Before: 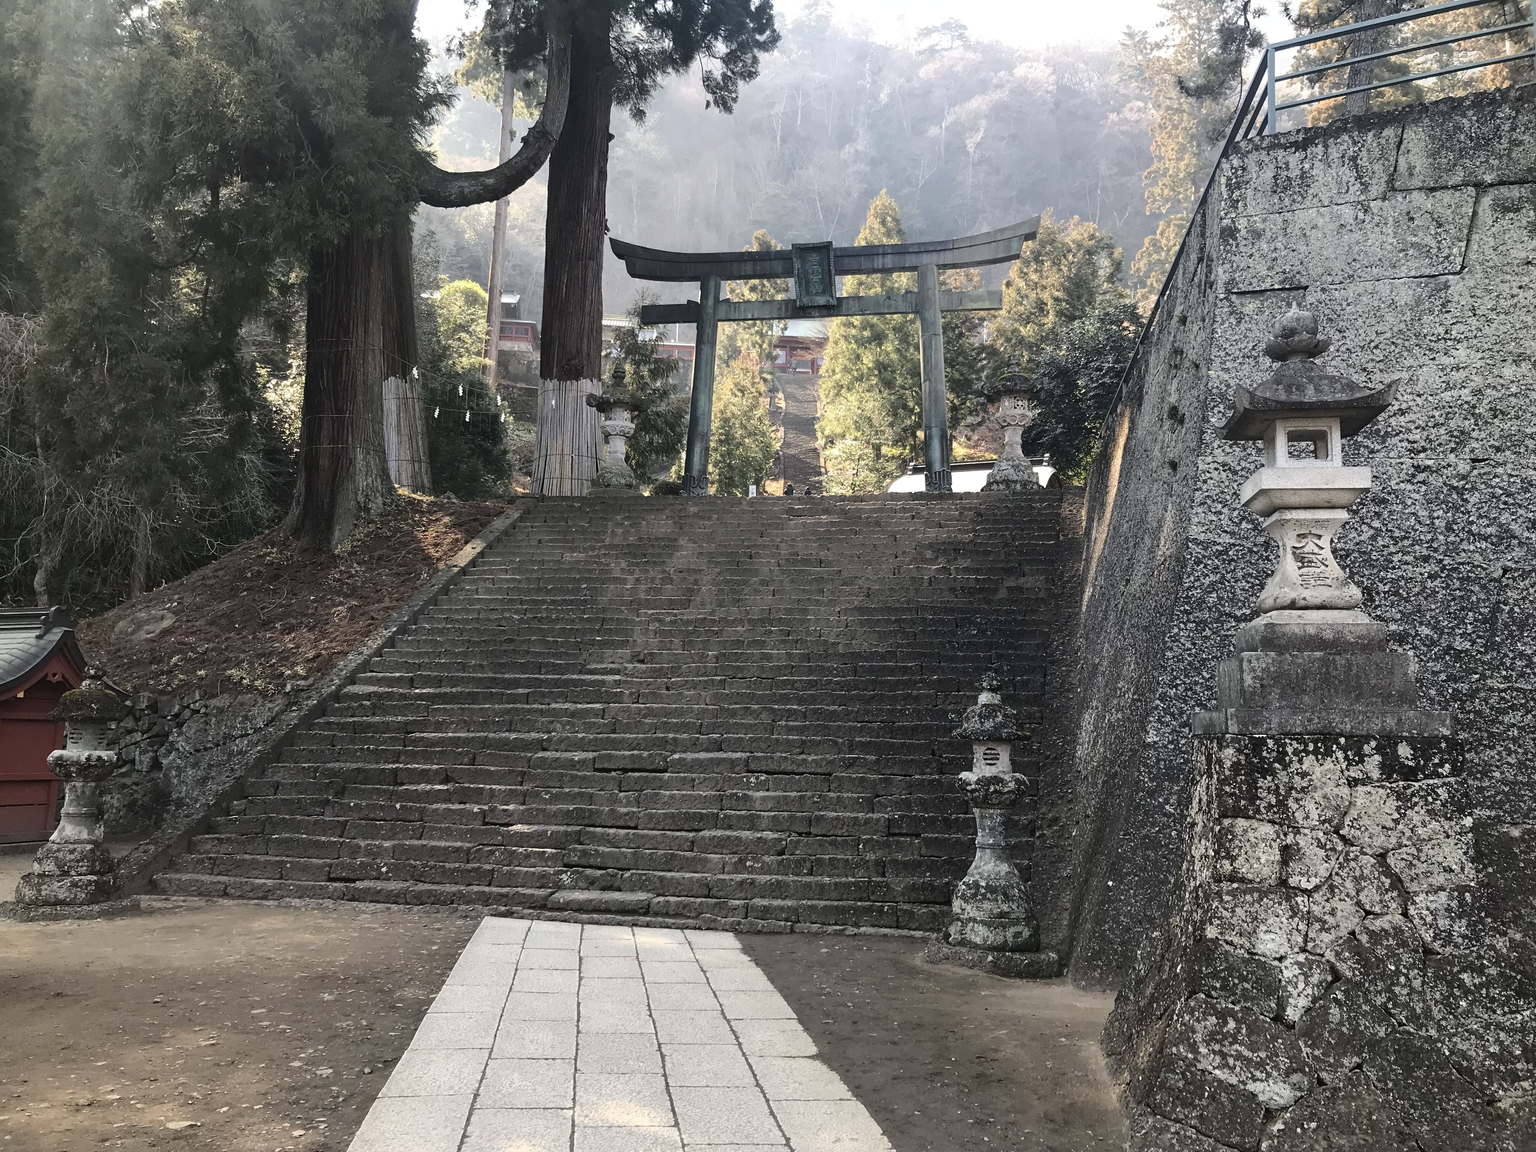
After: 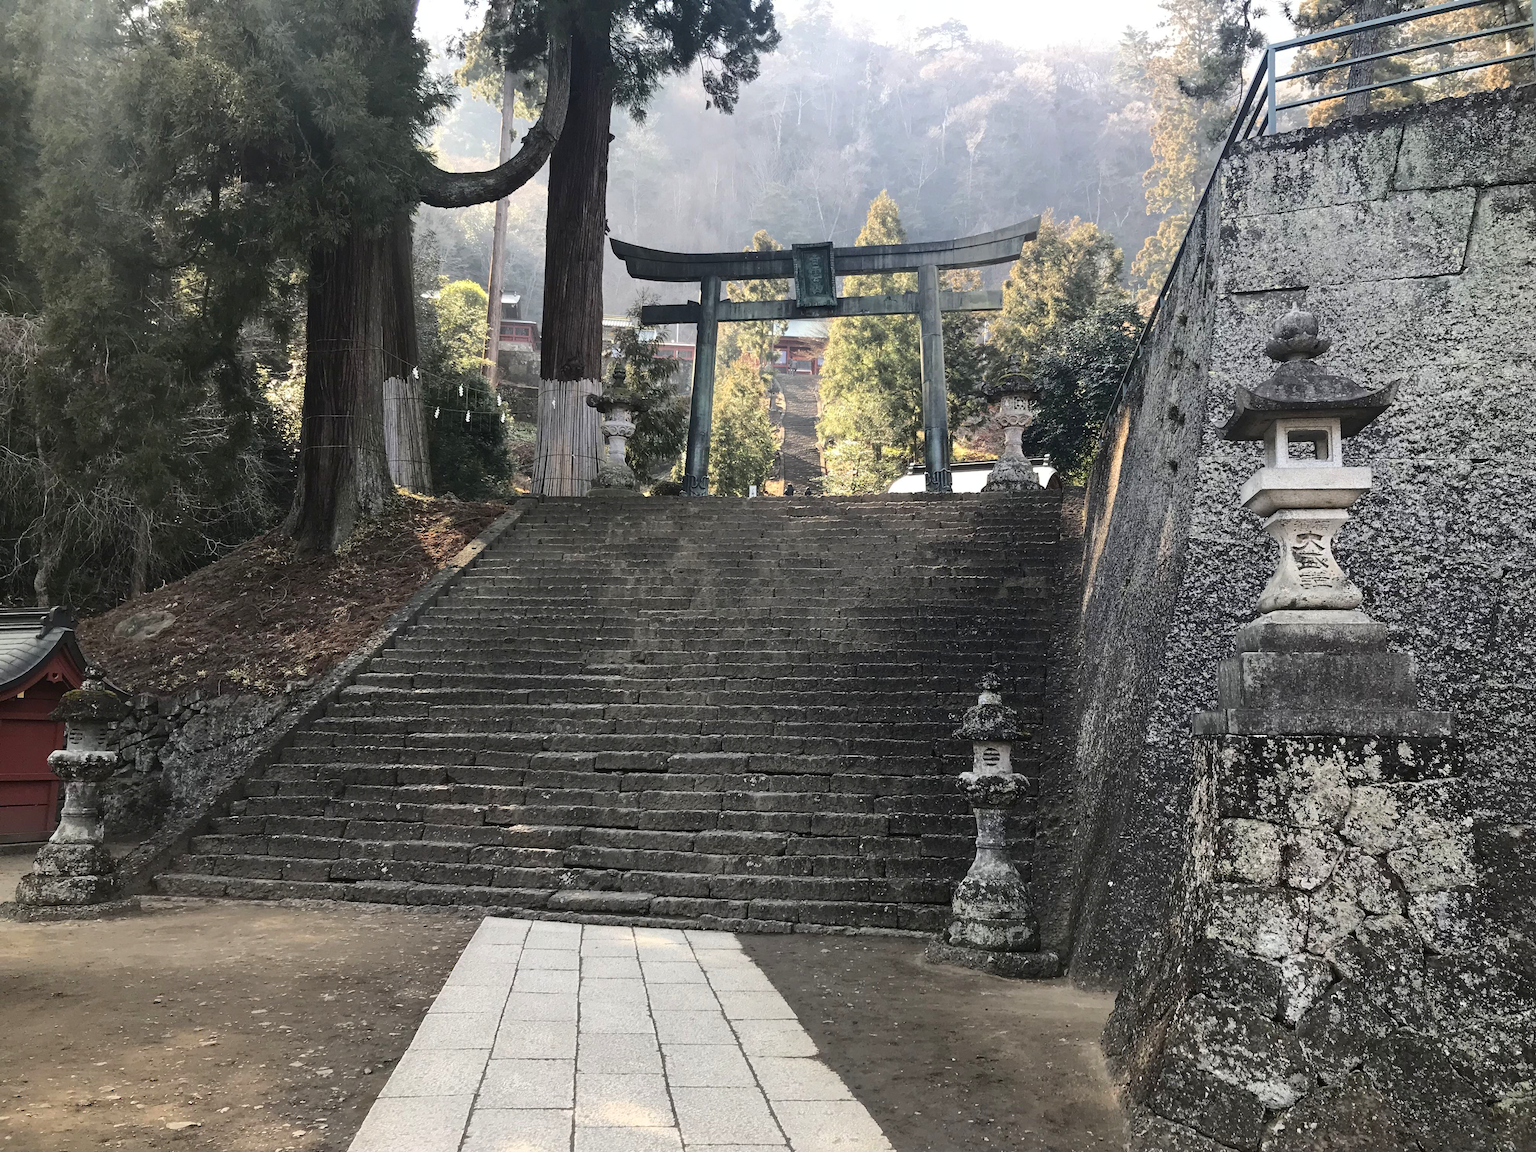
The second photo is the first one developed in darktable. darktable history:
contrast brightness saturation: contrast 0.082, saturation 0.195
